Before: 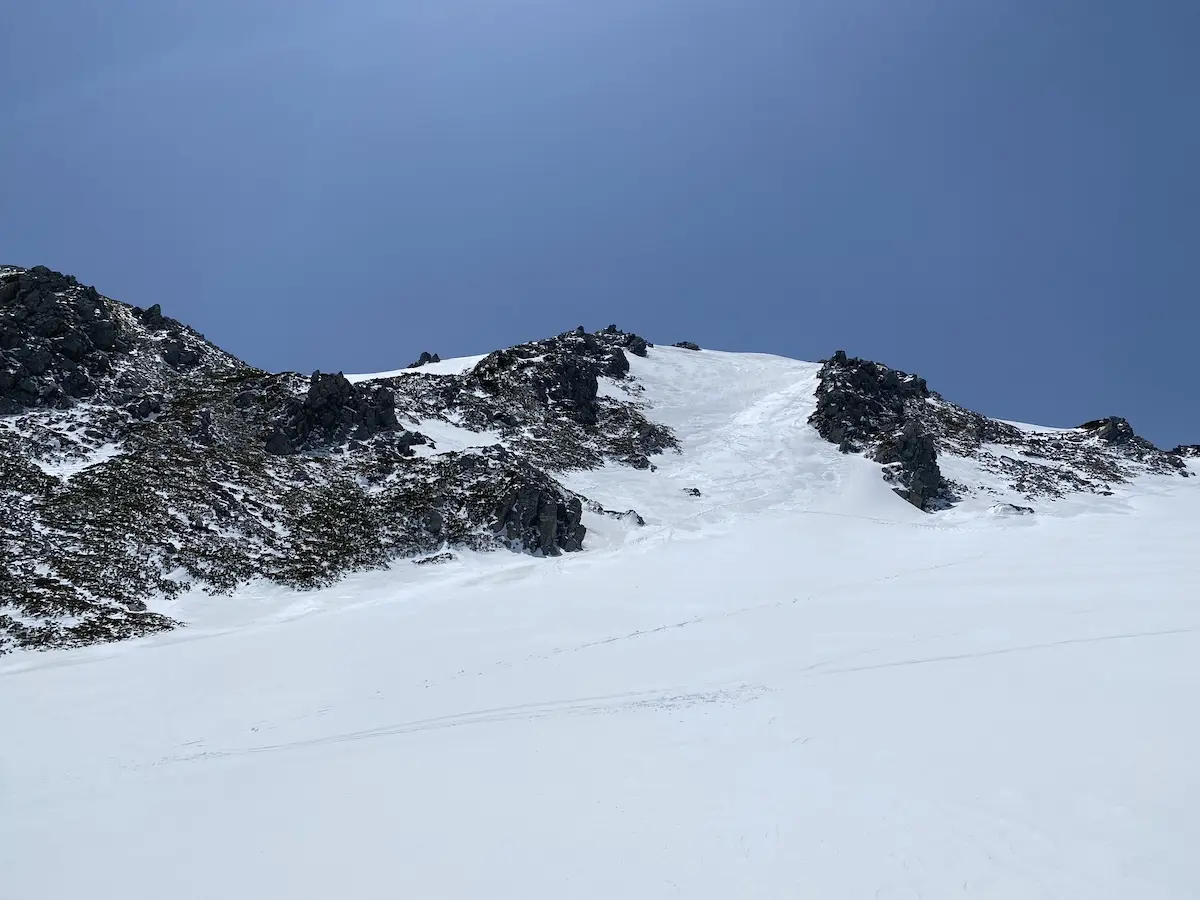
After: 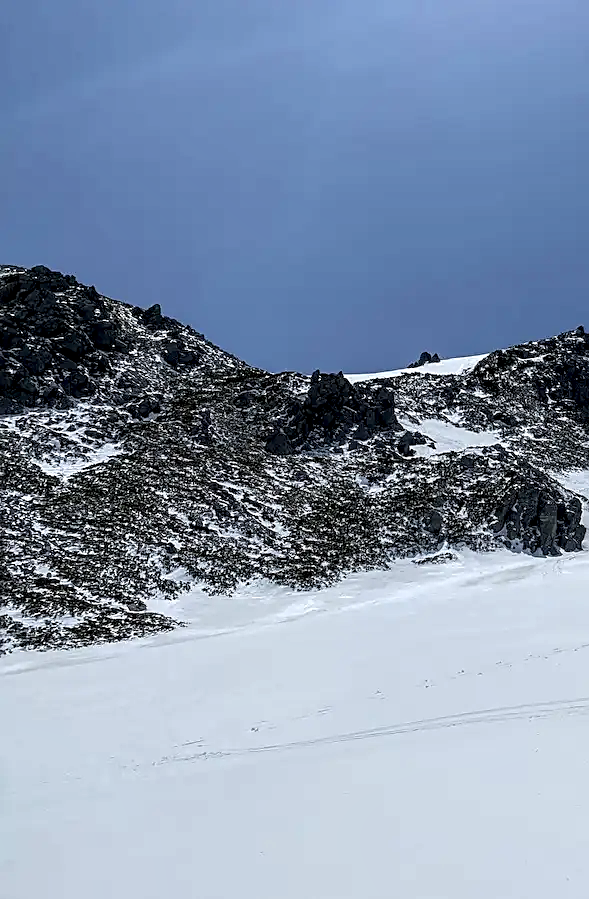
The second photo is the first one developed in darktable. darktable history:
crop and rotate: left 0%, top 0%, right 50.845%
vibrance: on, module defaults
exposure: compensate highlight preservation false
sharpen: on, module defaults
local contrast: highlights 60%, shadows 60%, detail 160%
